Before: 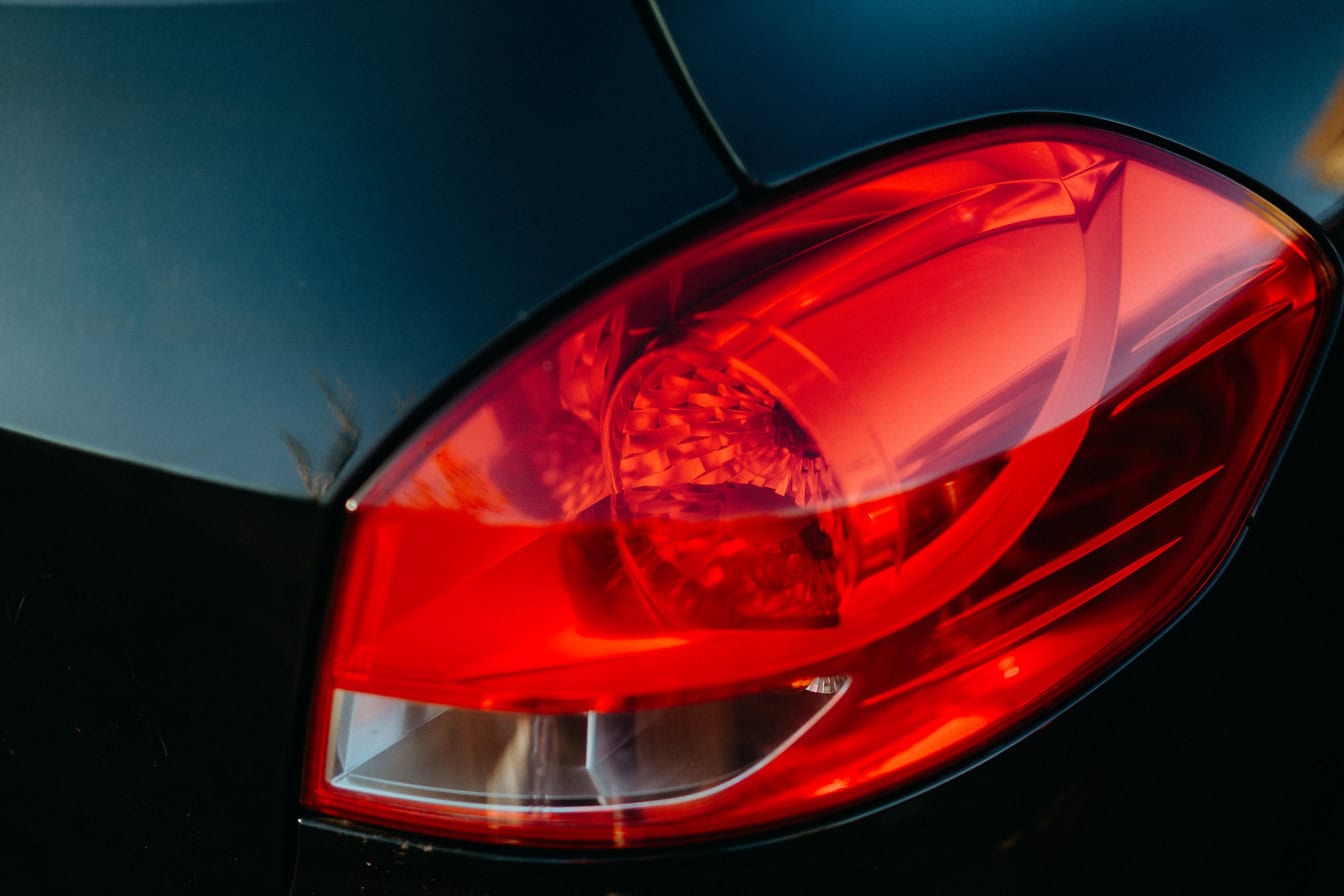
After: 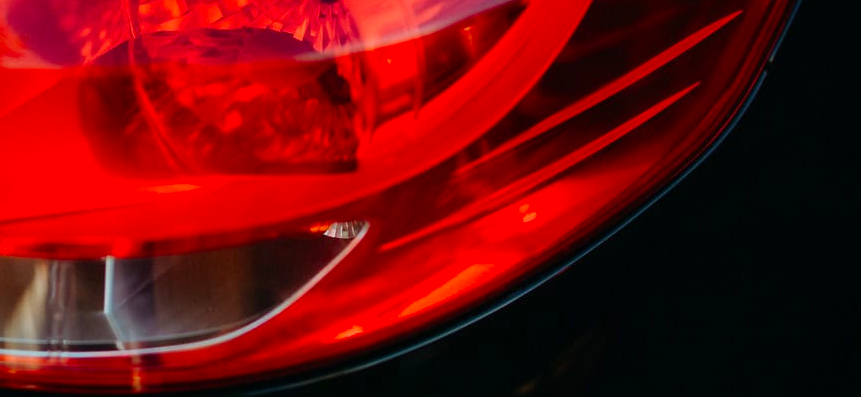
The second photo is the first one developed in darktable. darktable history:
crop and rotate: left 35.885%, top 50.785%, bottom 4.839%
contrast brightness saturation: saturation 0.177
